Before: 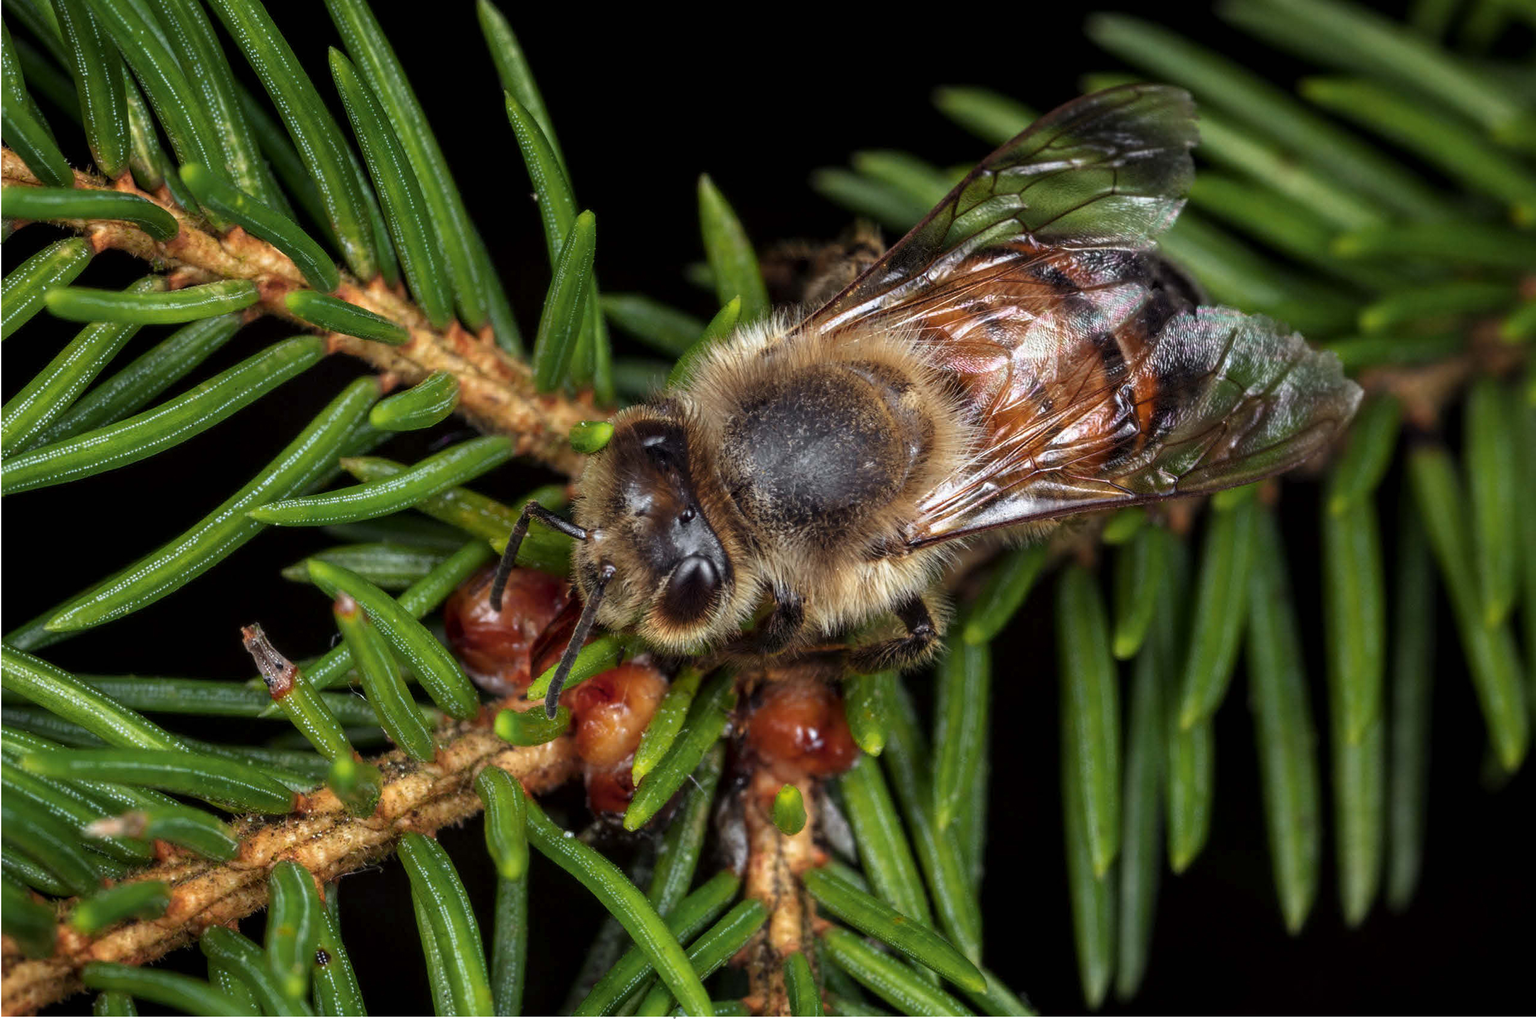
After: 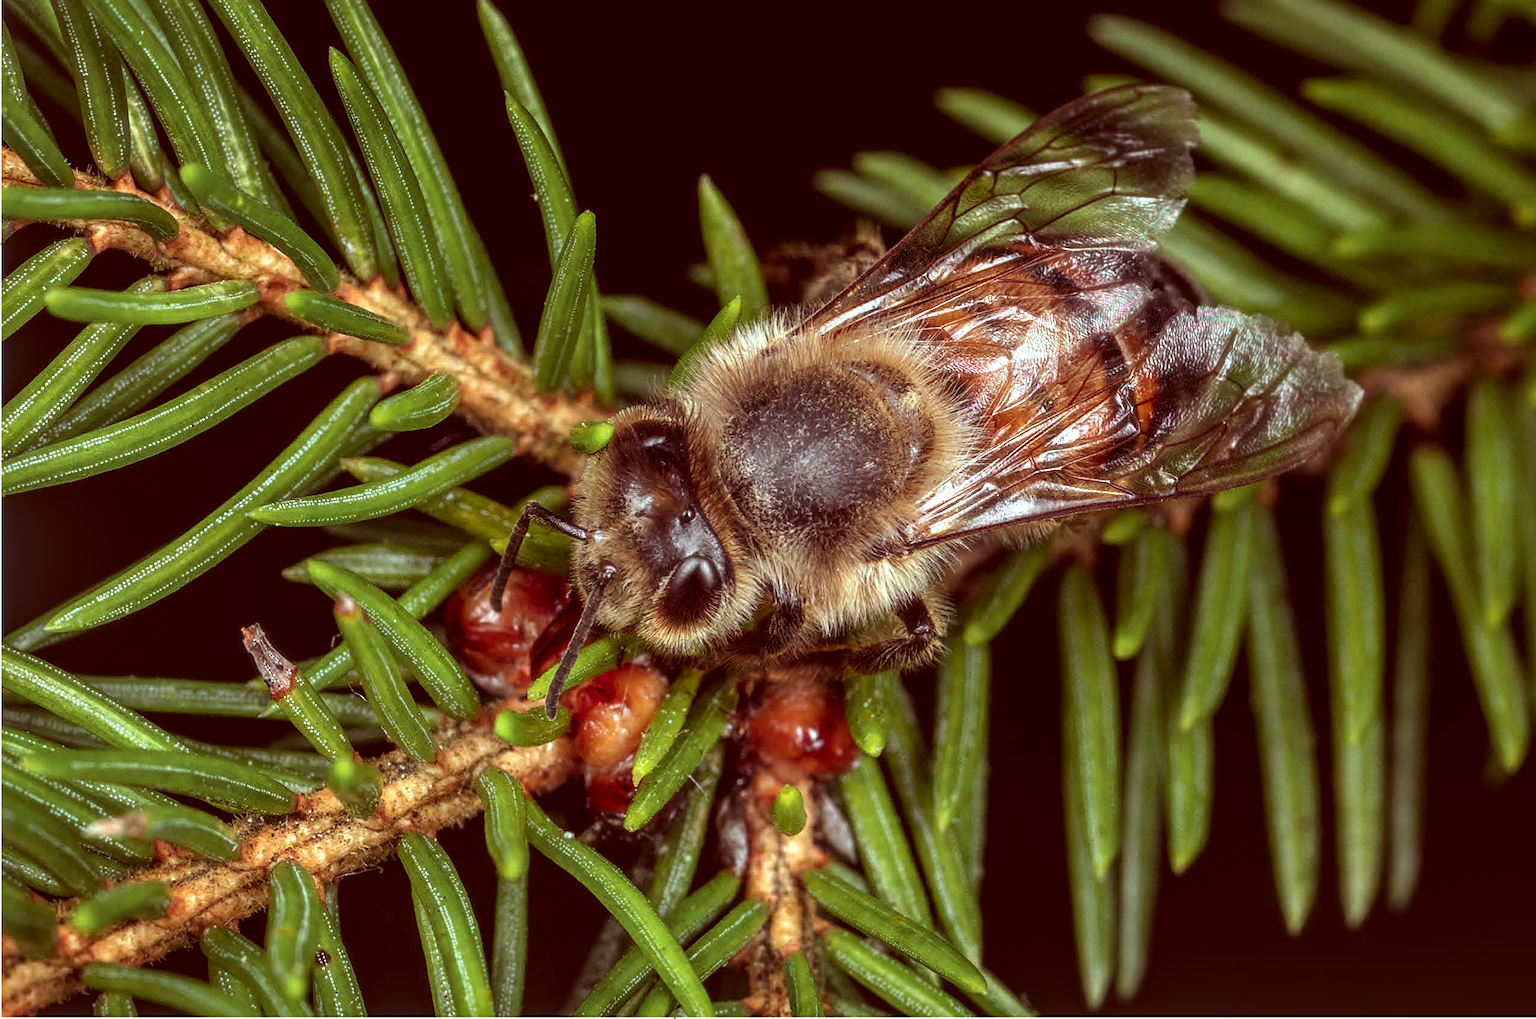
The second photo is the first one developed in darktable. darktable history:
local contrast: on, module defaults
haze removal: strength -0.106, adaptive false
sharpen: amount 0.494
color correction: highlights a* -7.2, highlights b* -0.186, shadows a* 20.43, shadows b* 12.23
exposure: exposure 0.195 EV, compensate highlight preservation false
